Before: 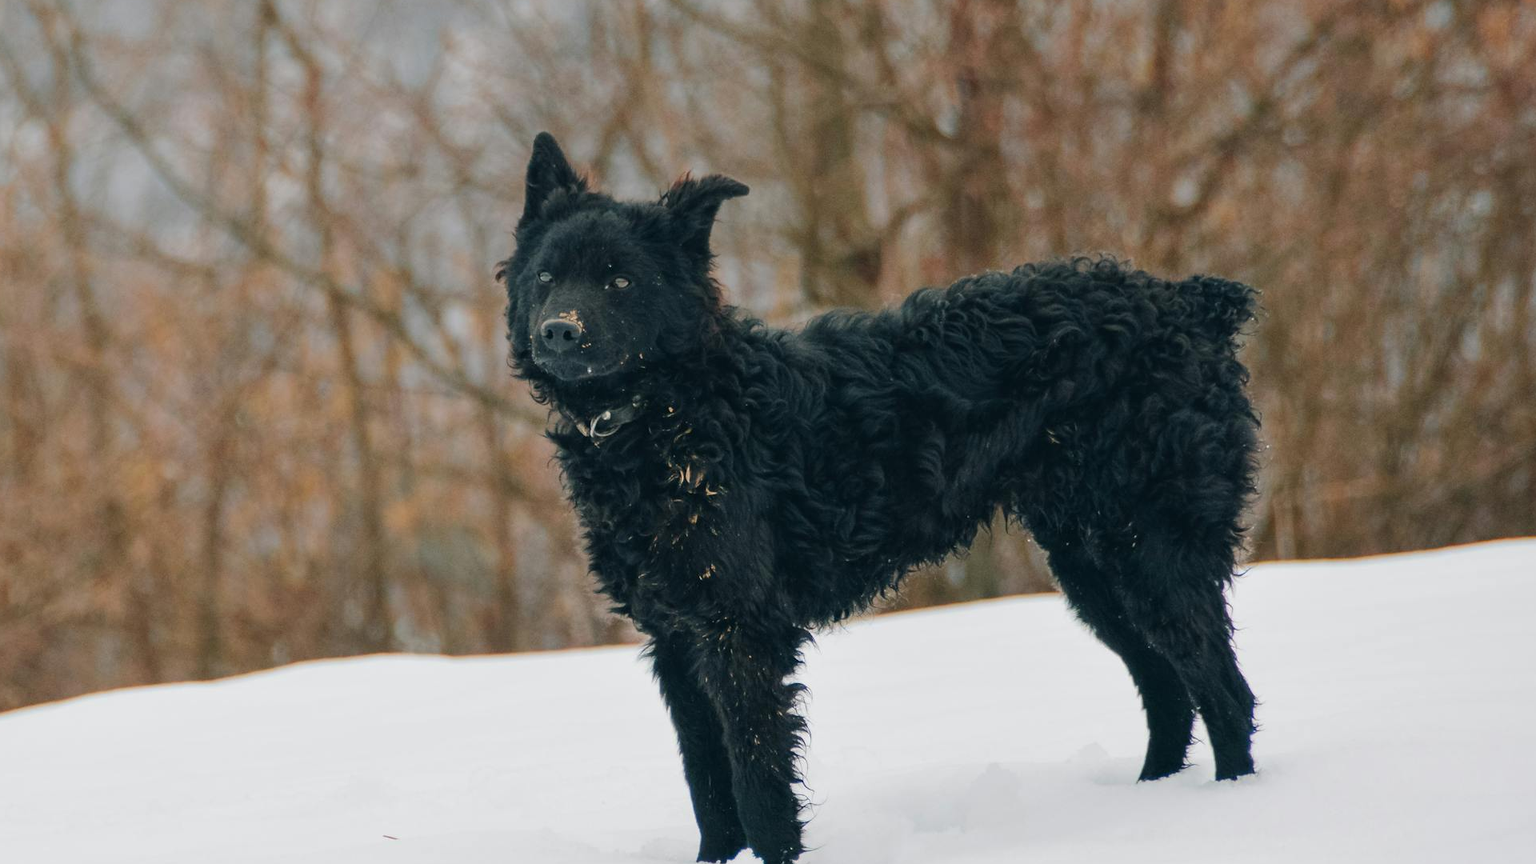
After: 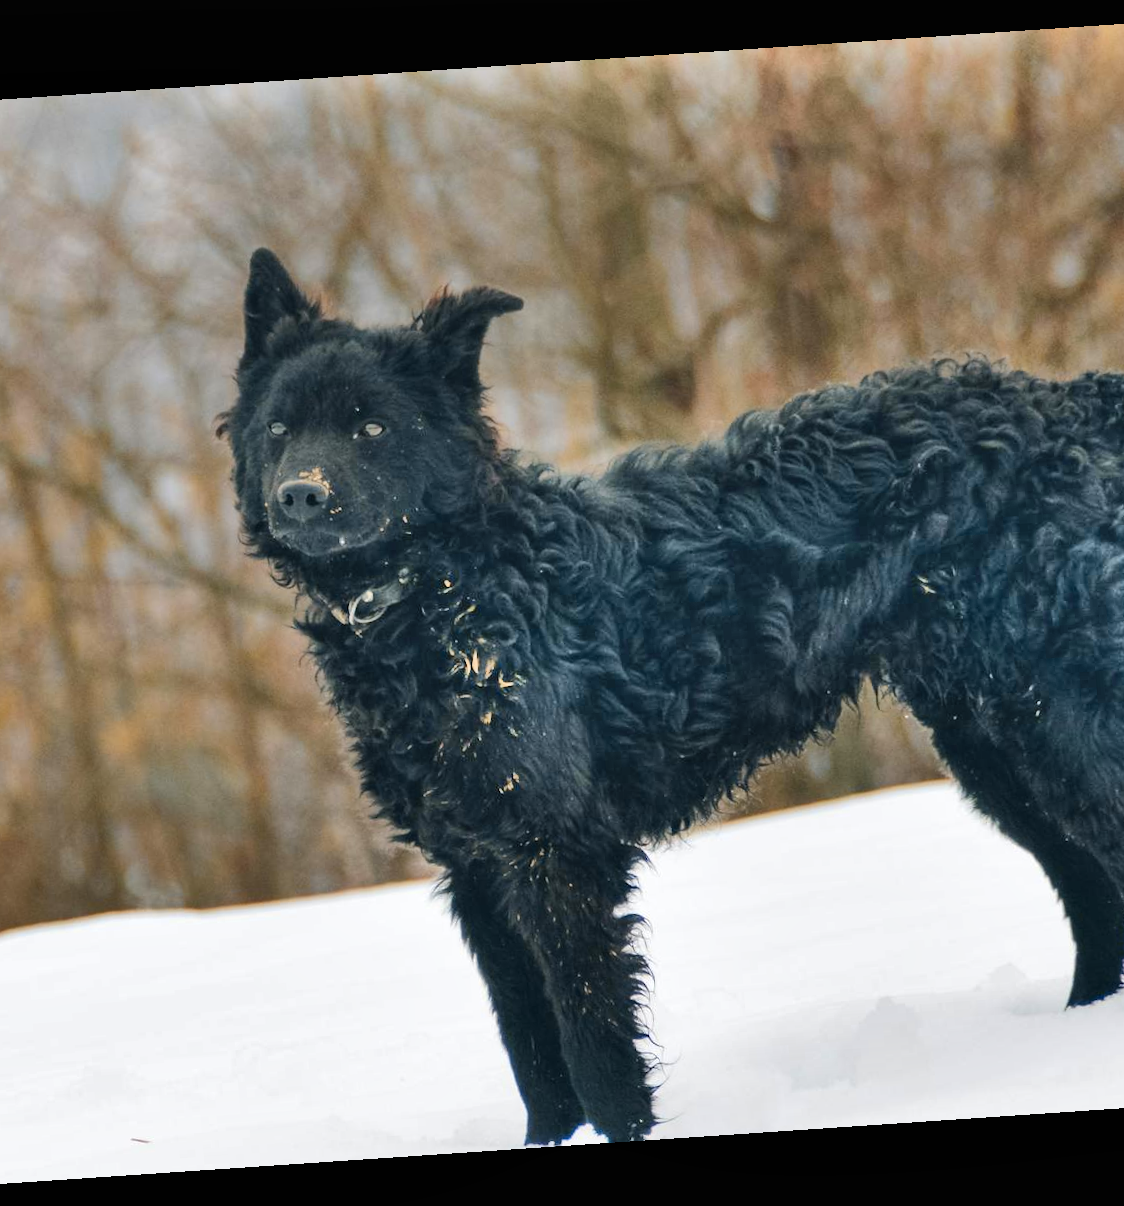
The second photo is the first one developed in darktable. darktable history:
color contrast: green-magenta contrast 0.8, blue-yellow contrast 1.1, unbound 0
rotate and perspective: rotation -4.2°, shear 0.006, automatic cropping off
shadows and highlights: shadows 75, highlights -60.85, soften with gaussian
crop: left 21.496%, right 22.254%
exposure: black level correction 0, exposure 0.3 EV, compensate highlight preservation false
